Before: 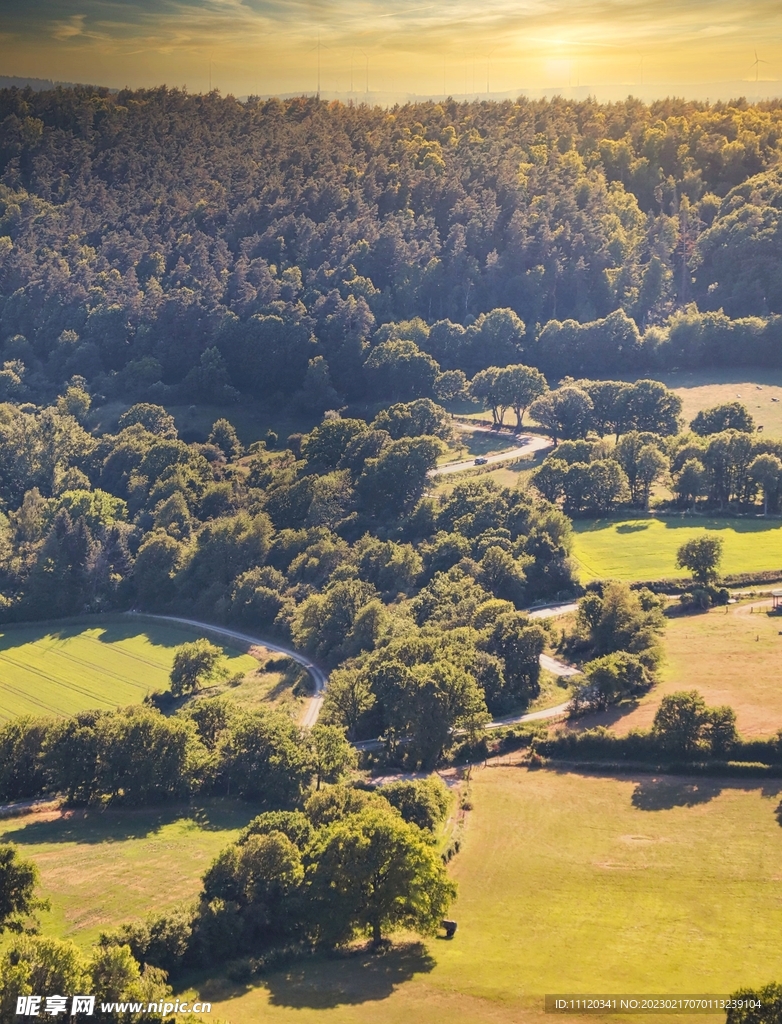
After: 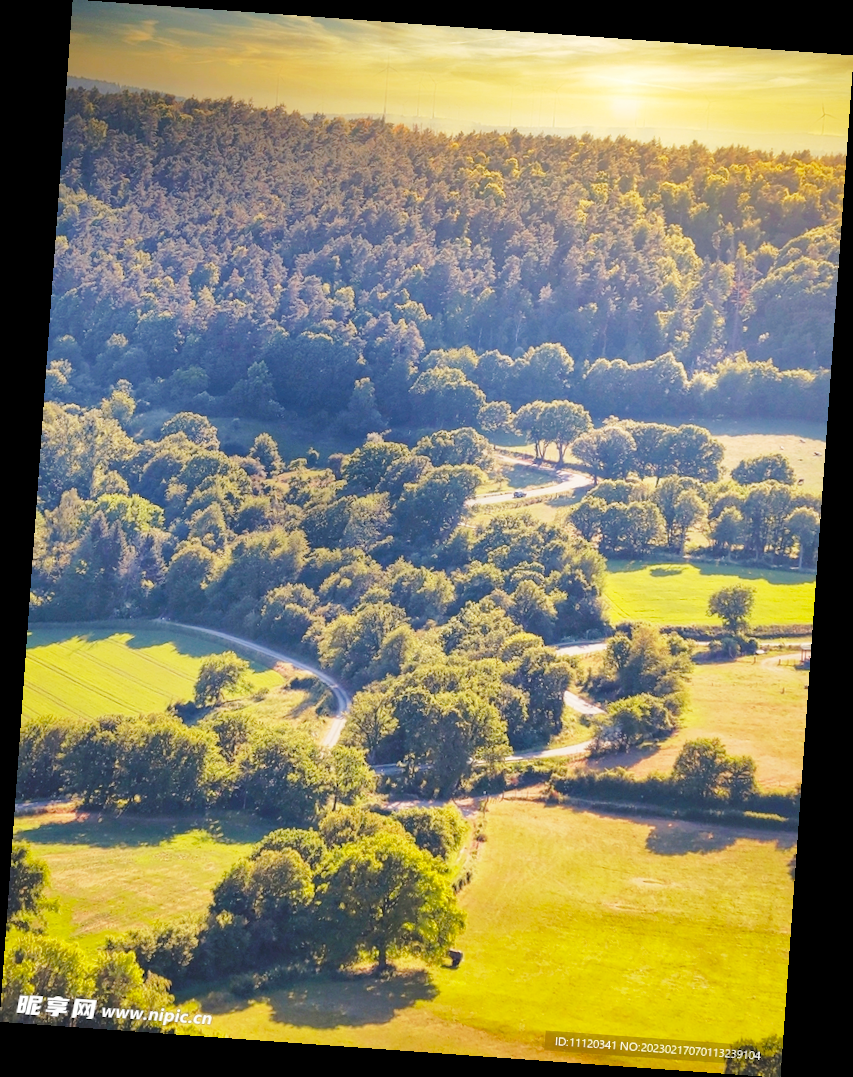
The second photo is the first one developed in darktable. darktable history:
contrast brightness saturation: contrast 0.03, brightness 0.06, saturation 0.13
shadows and highlights: shadows 40, highlights -60
base curve: curves: ch0 [(0, 0) (0.028, 0.03) (0.121, 0.232) (0.46, 0.748) (0.859, 0.968) (1, 1)], preserve colors none
rotate and perspective: rotation 4.1°, automatic cropping off
